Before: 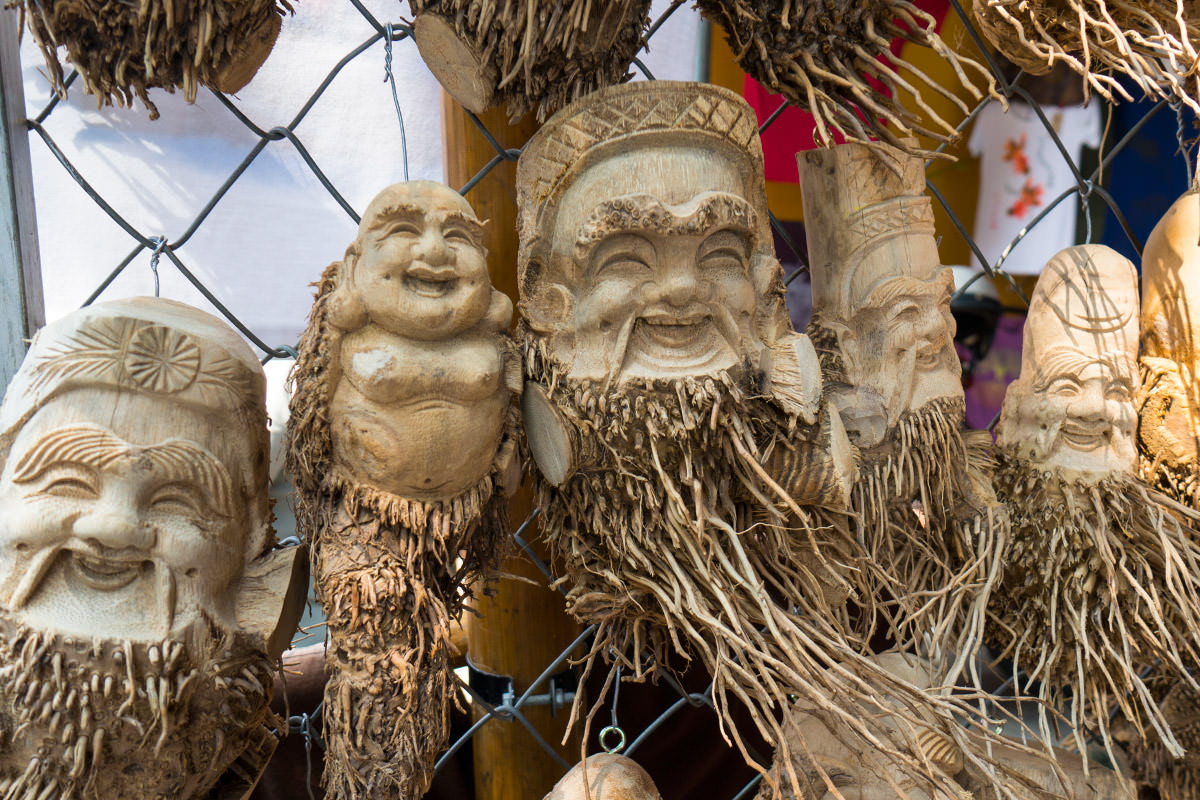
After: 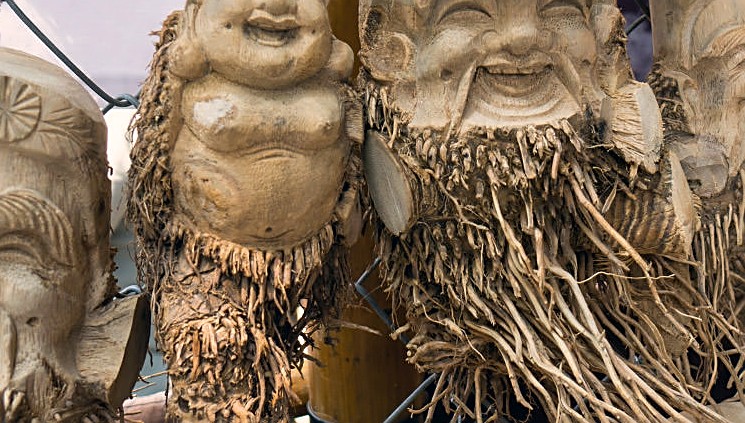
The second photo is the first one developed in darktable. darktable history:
exposure: compensate exposure bias true, compensate highlight preservation false
contrast brightness saturation: saturation -0.03
crop: left 13.31%, top 31.412%, right 24.59%, bottom 15.623%
sharpen: on, module defaults
color correction: highlights a* 5.41, highlights b* 5.34, shadows a* -3.95, shadows b* -5.02
